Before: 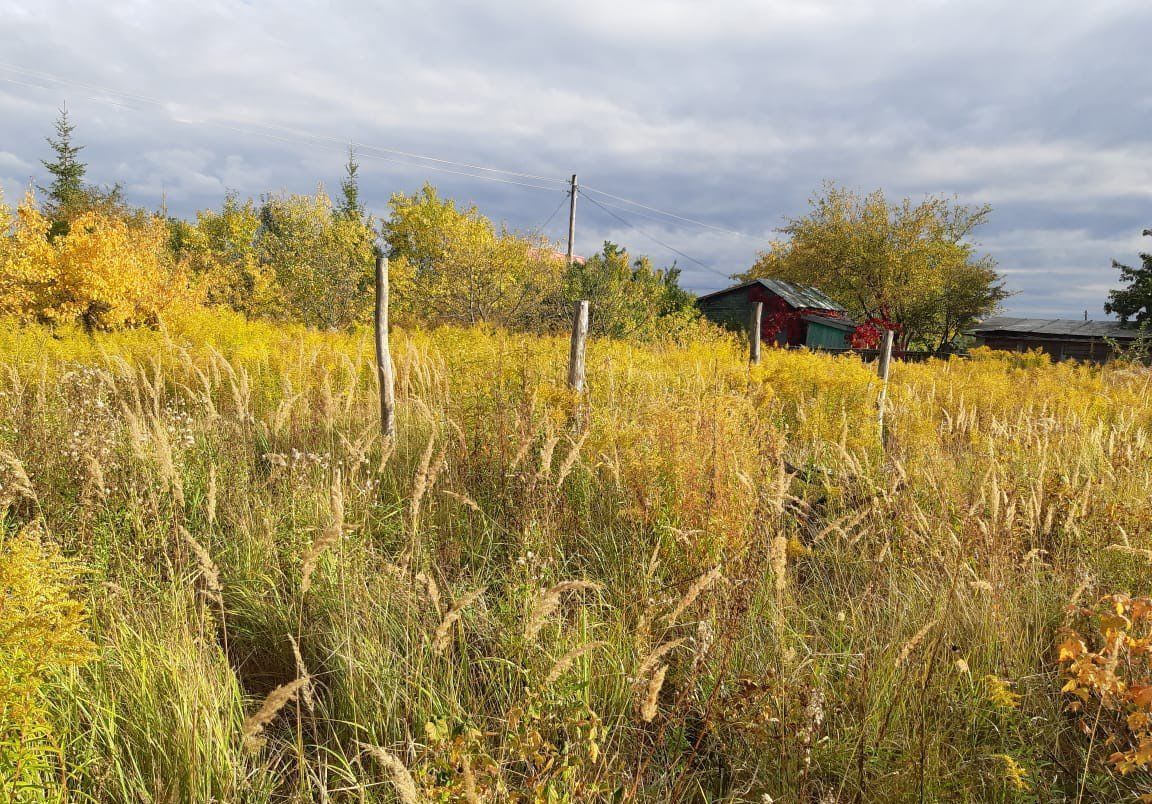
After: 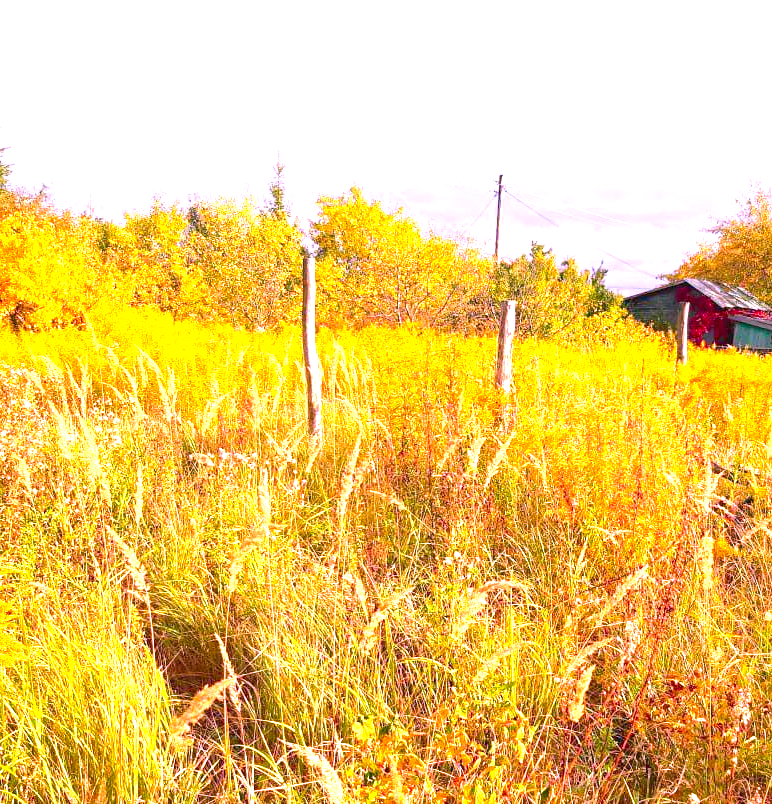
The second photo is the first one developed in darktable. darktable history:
exposure: black level correction 0.001, exposure 1.644 EV, compensate highlight preservation false
color correction: highlights a* 18.75, highlights b* -11.24, saturation 1.67
crop and rotate: left 6.396%, right 26.529%
